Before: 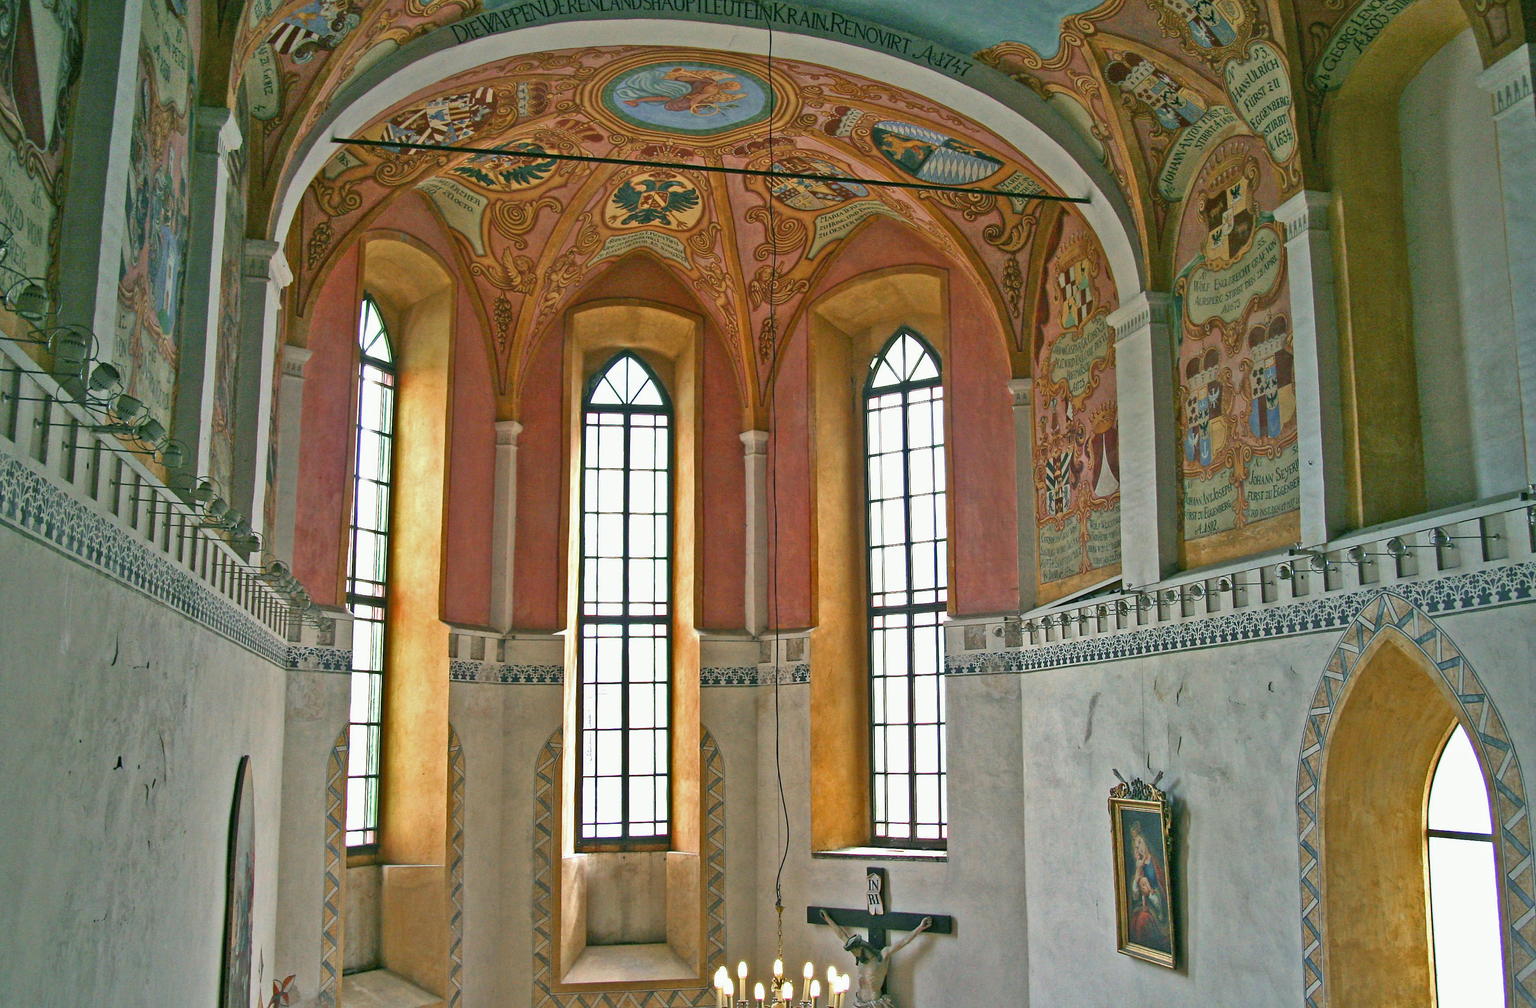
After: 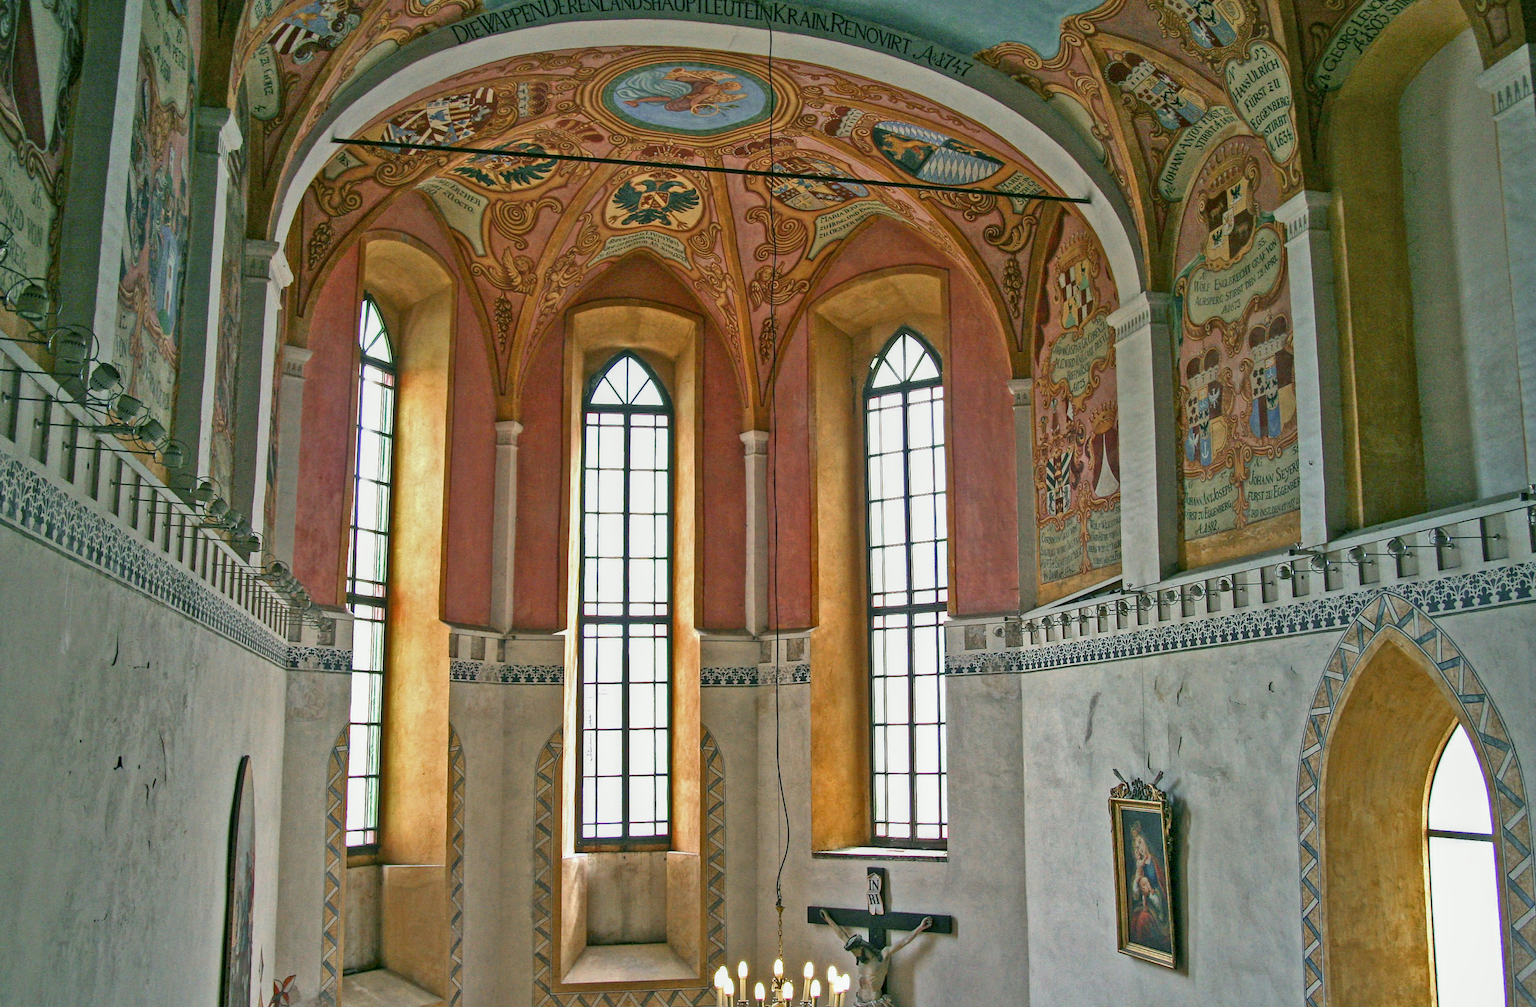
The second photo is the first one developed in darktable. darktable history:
local contrast: on, module defaults
exposure: exposure -0.153 EV, compensate highlight preservation false
